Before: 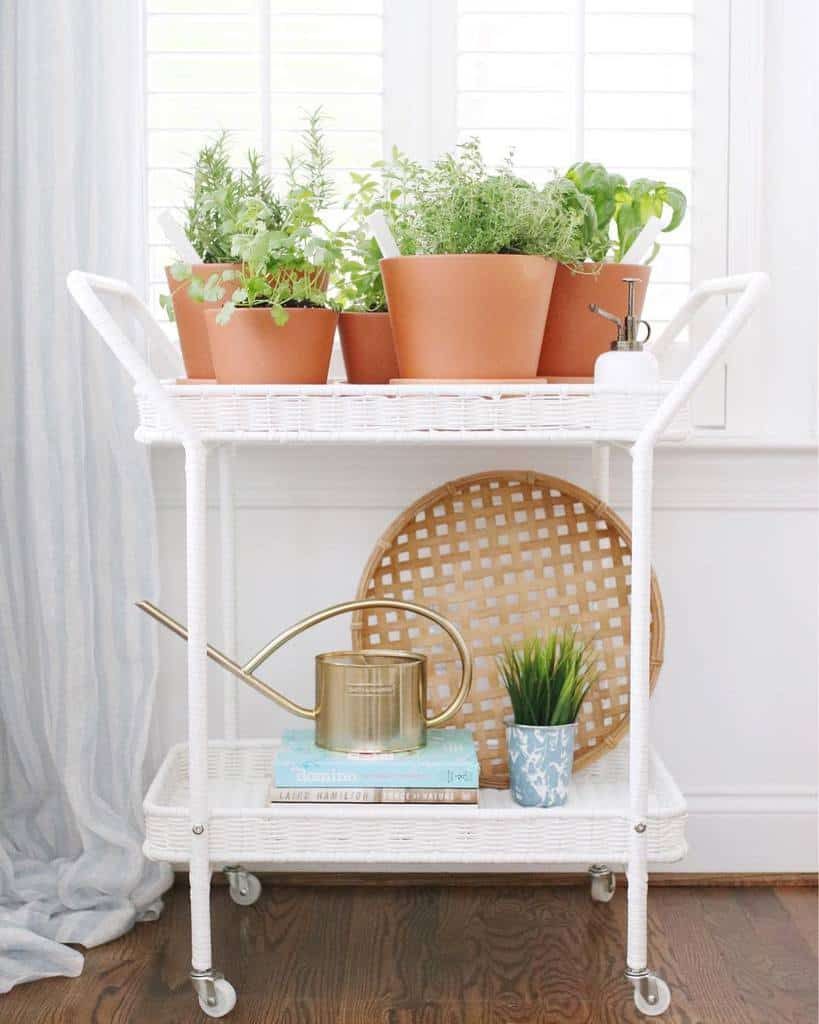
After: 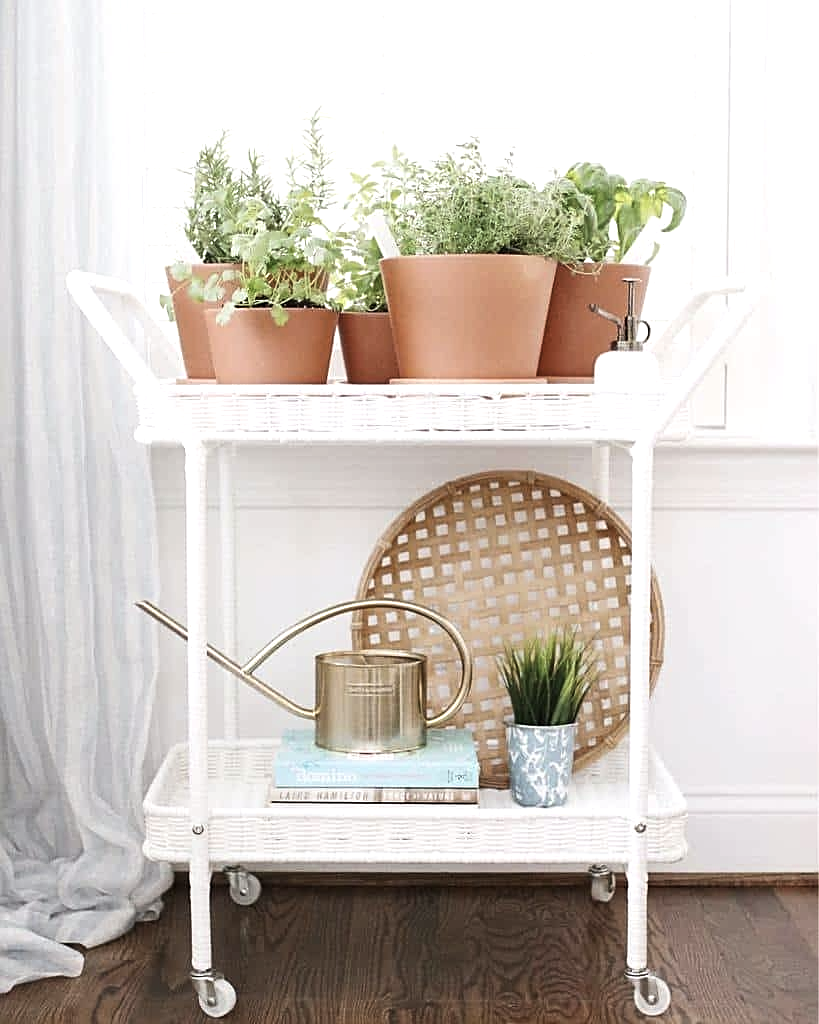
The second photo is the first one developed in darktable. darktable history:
contrast brightness saturation: contrast 0.101, saturation -0.29
sharpen: on, module defaults
color balance rgb: power › luminance -3.884%, power › chroma 0.534%, power › hue 43.36°, perceptual saturation grading › global saturation 0.799%, global vibrance 6.66%, contrast 12.666%, saturation formula JzAzBz (2021)
